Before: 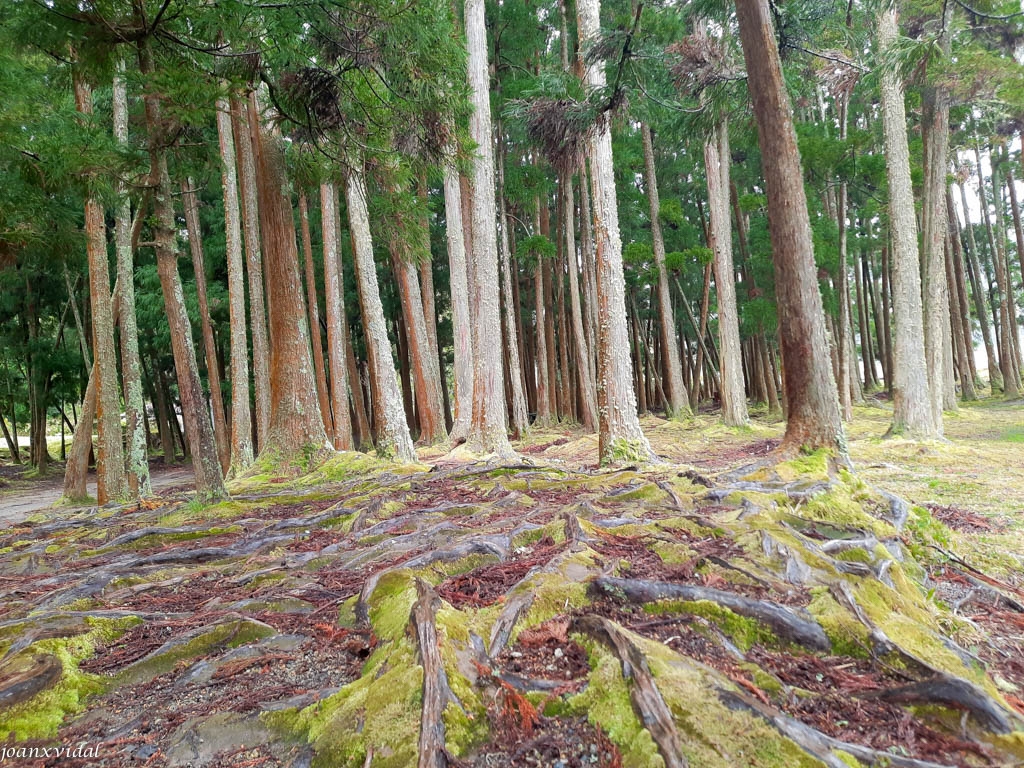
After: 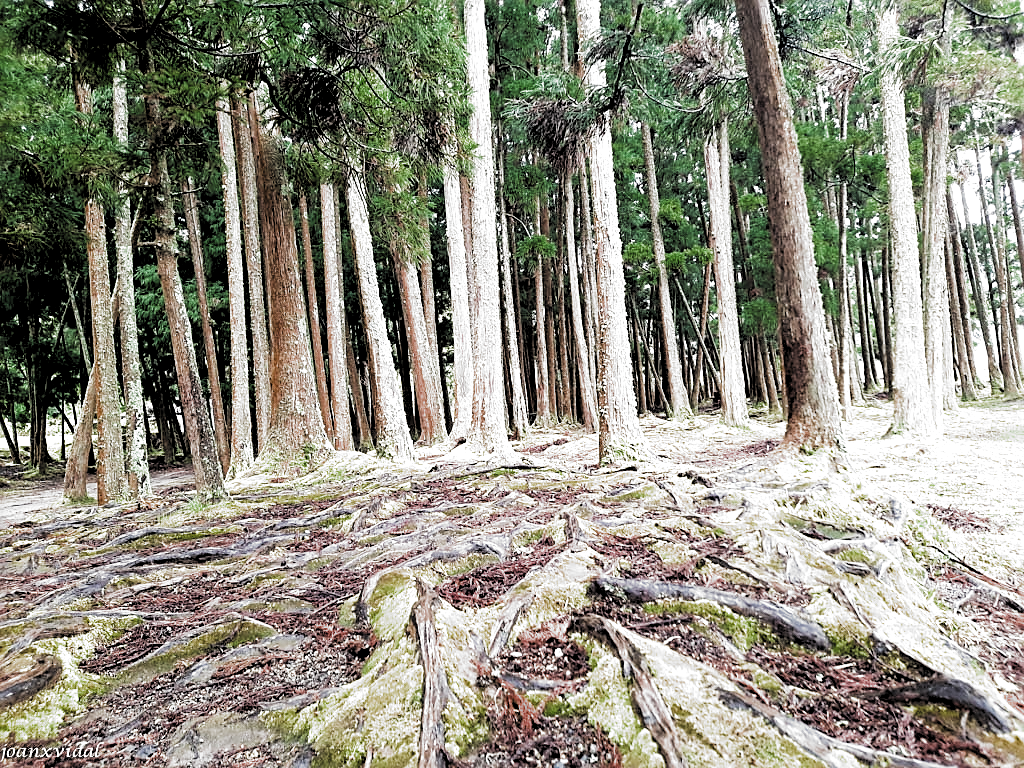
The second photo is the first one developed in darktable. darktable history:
exposure: black level correction 0, exposure 0.697 EV, compensate highlight preservation false
filmic rgb: black relative exposure -5.1 EV, white relative exposure 3.54 EV, threshold 3.04 EV, hardness 3.17, contrast 1.186, highlights saturation mix -29.14%, add noise in highlights 0, color science v3 (2019), use custom middle-gray values true, contrast in highlights soft, enable highlight reconstruction true
sharpen: on, module defaults
levels: levels [0.182, 0.542, 0.902]
